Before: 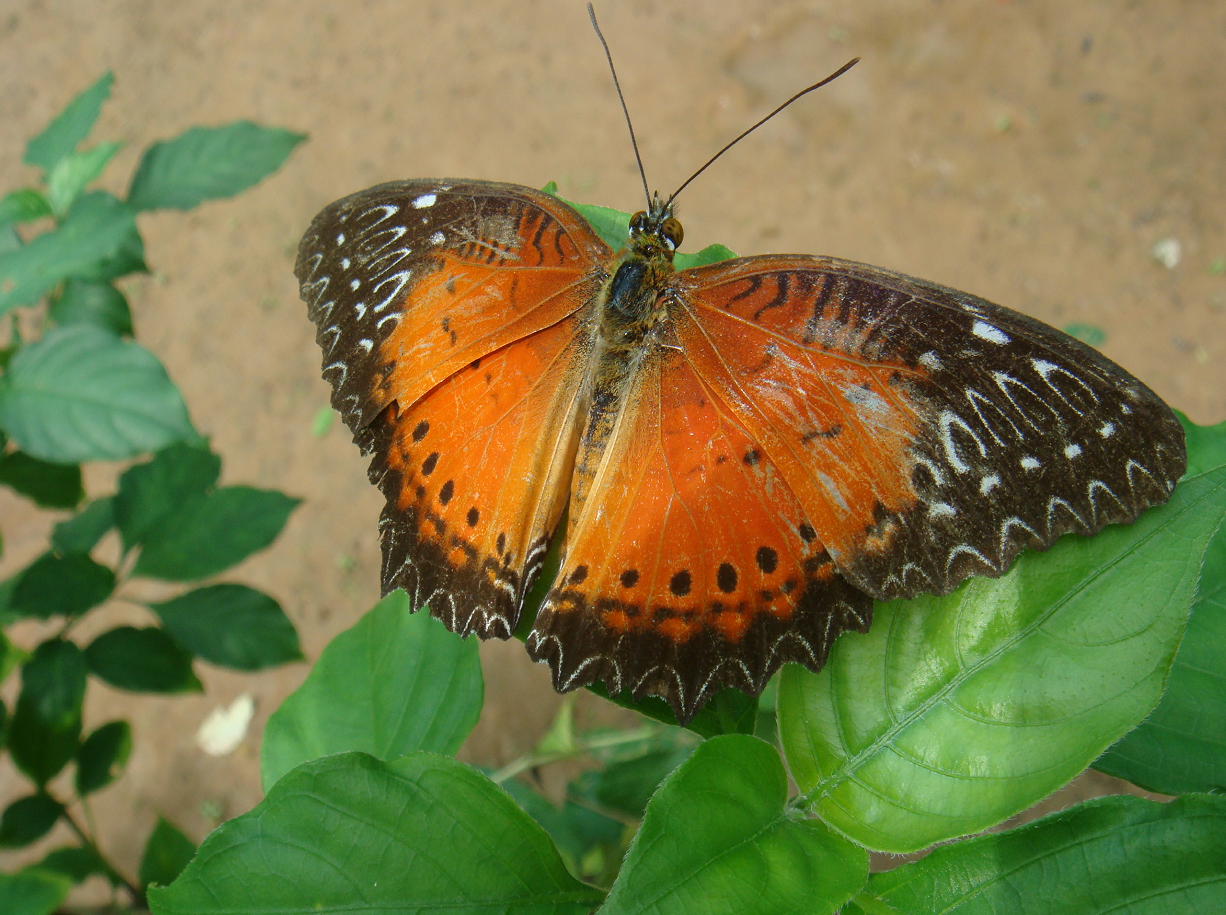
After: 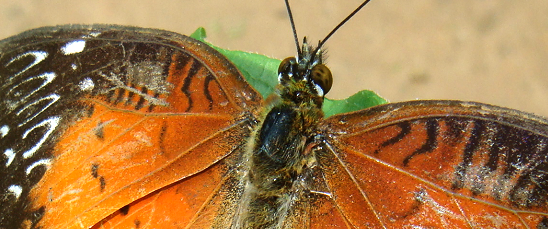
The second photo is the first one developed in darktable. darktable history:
tone equalizer: -8 EV -0.75 EV, -7 EV -0.7 EV, -6 EV -0.6 EV, -5 EV -0.4 EV, -3 EV 0.4 EV, -2 EV 0.6 EV, -1 EV 0.7 EV, +0 EV 0.75 EV, edges refinement/feathering 500, mask exposure compensation -1.57 EV, preserve details no
crop: left 28.64%, top 16.832%, right 26.637%, bottom 58.055%
